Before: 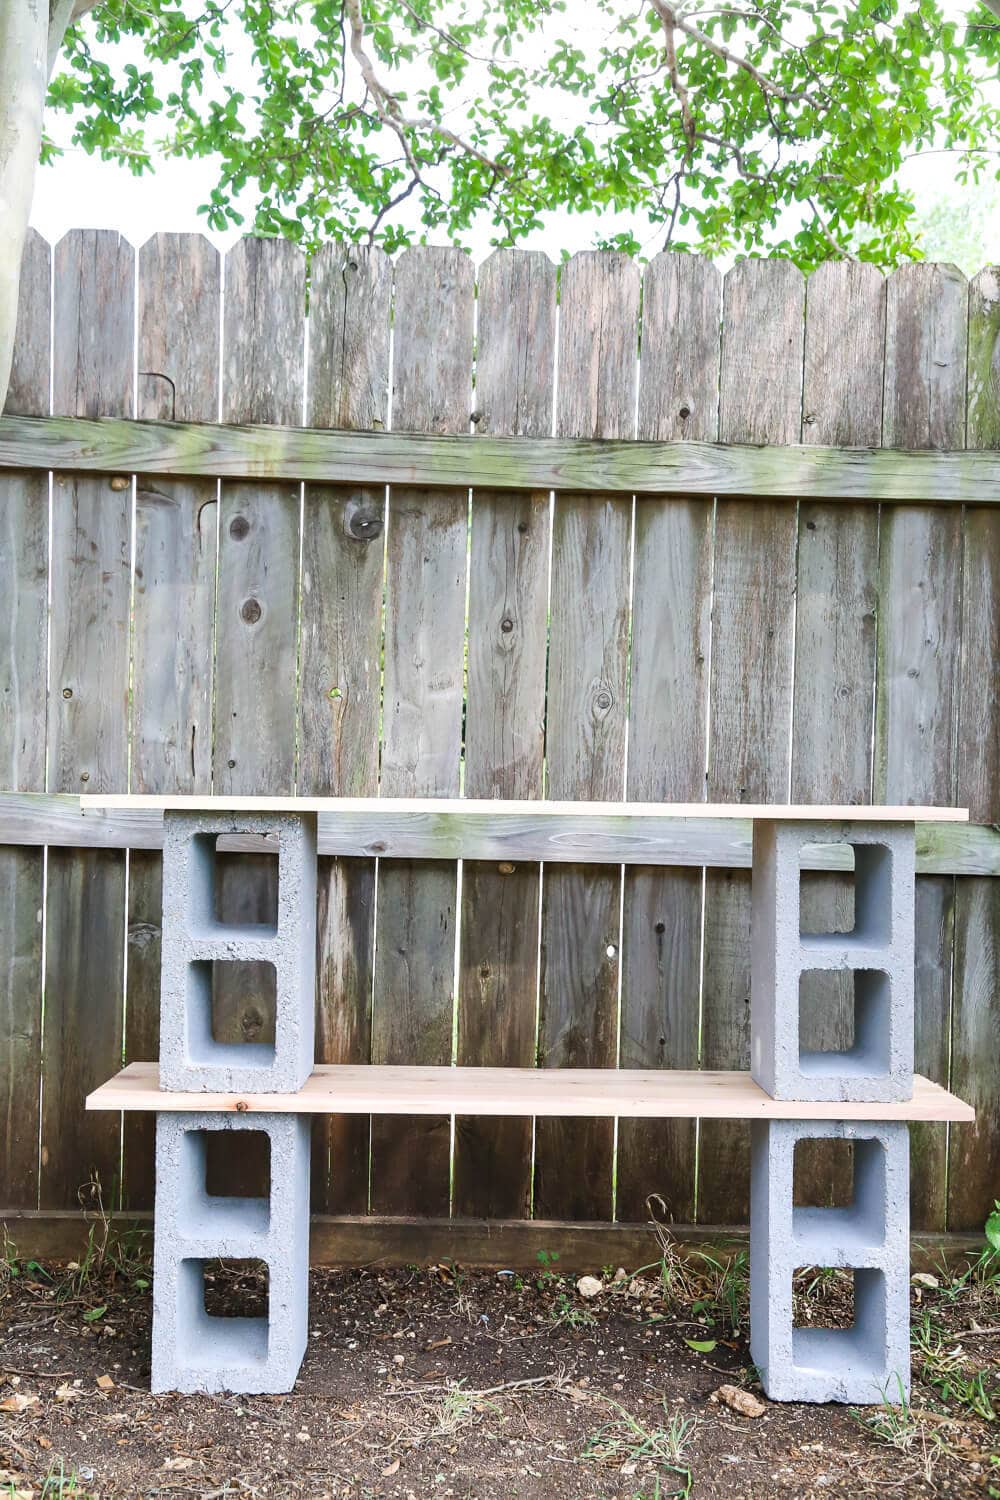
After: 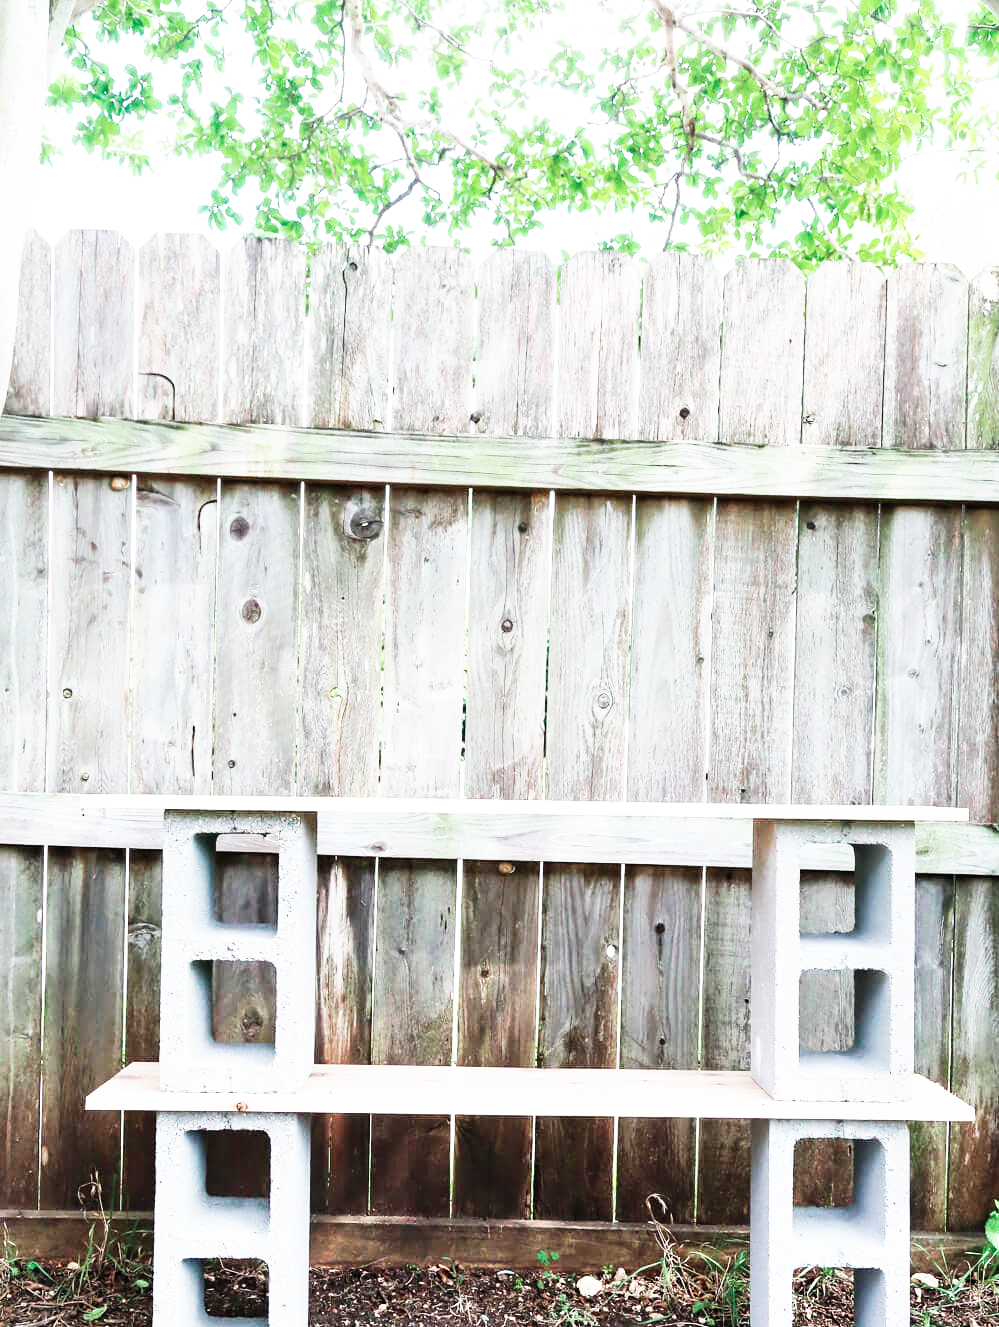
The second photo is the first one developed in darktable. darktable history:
base curve: curves: ch0 [(0, 0) (0.007, 0.004) (0.027, 0.03) (0.046, 0.07) (0.207, 0.54) (0.442, 0.872) (0.673, 0.972) (1, 1)], preserve colors none
crop and rotate: top 0%, bottom 11.49%
color contrast: blue-yellow contrast 0.62
